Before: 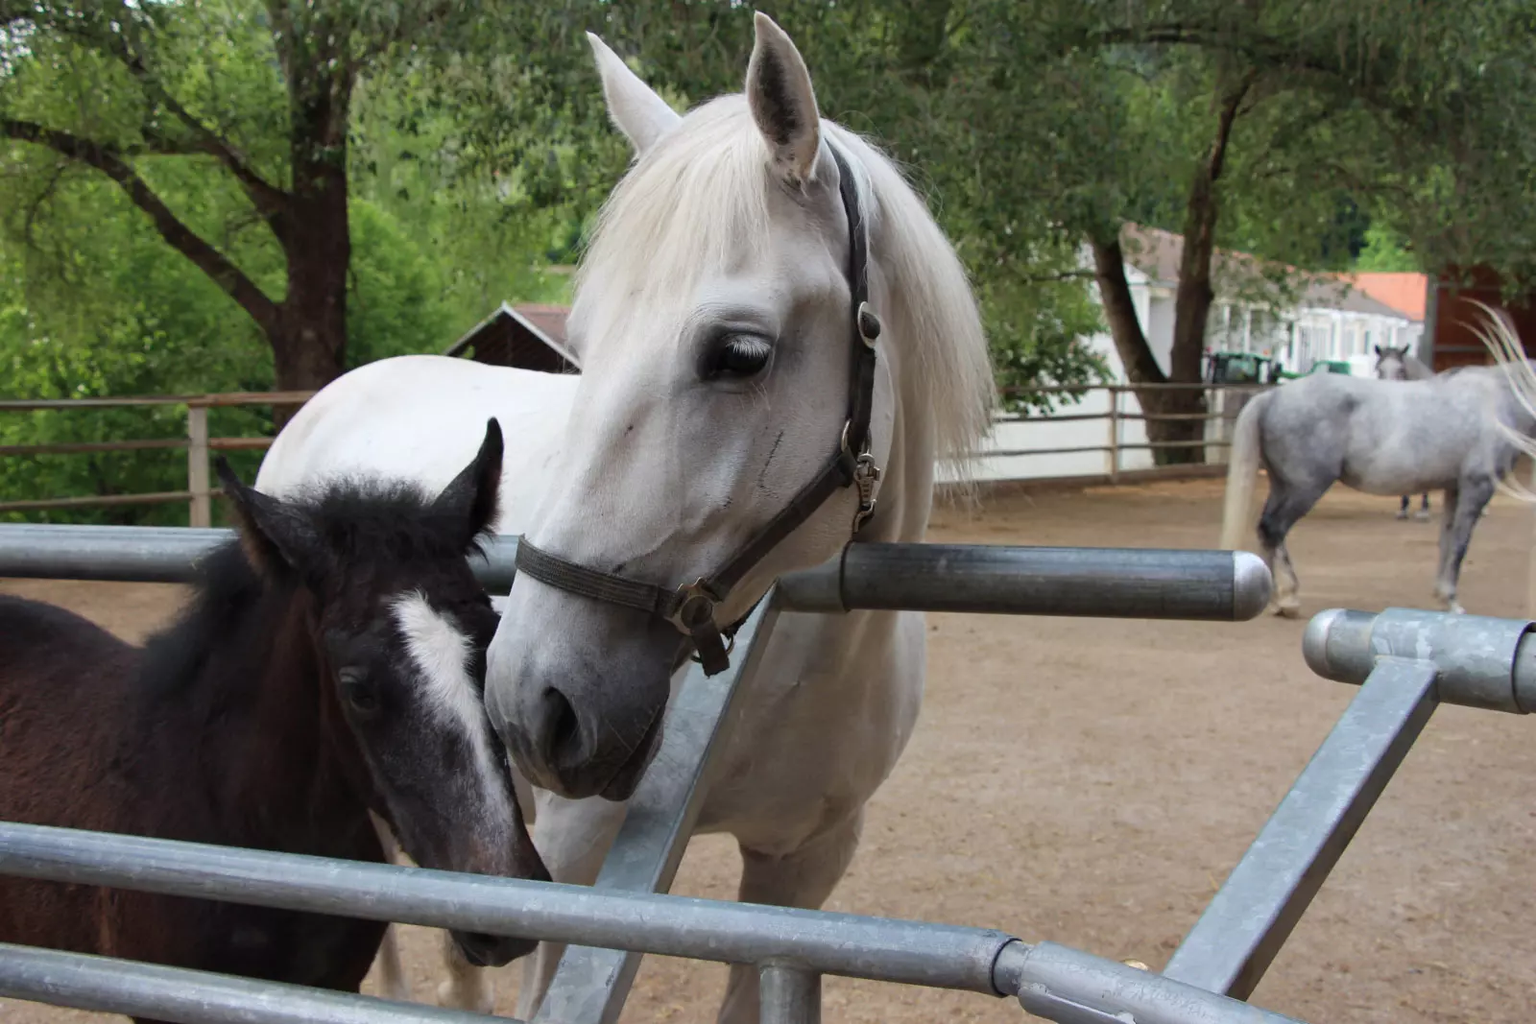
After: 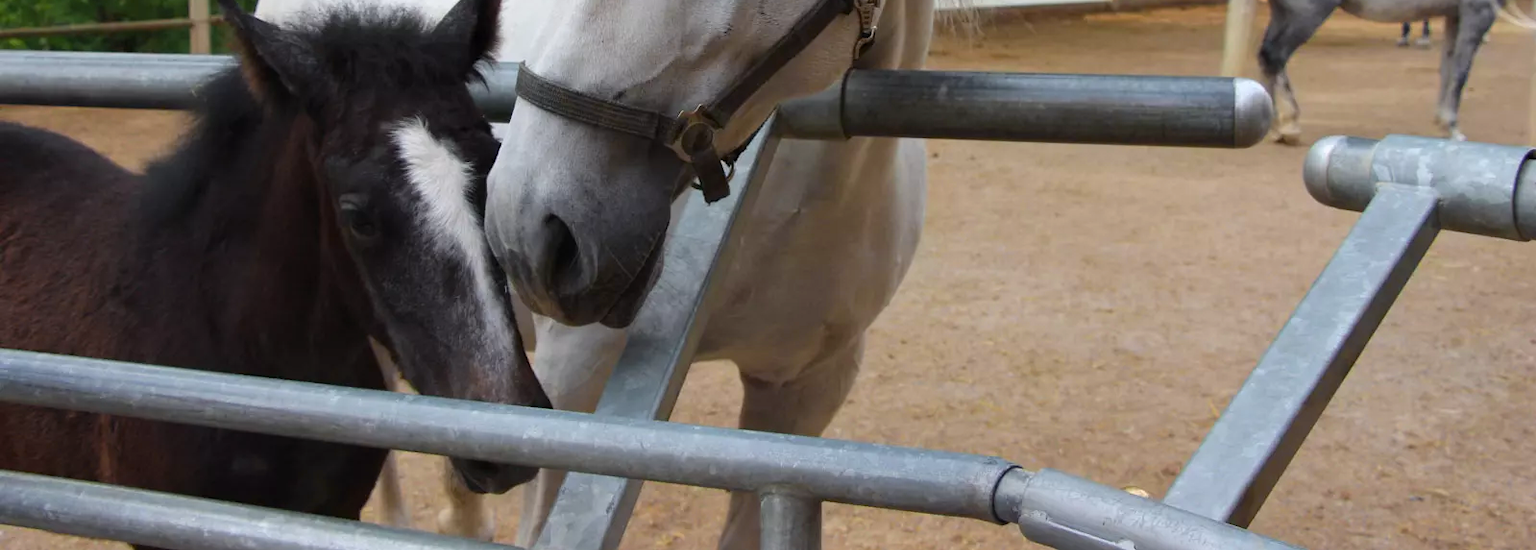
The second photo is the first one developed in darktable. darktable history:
color zones: curves: ch0 [(0.224, 0.526) (0.75, 0.5)]; ch1 [(0.055, 0.526) (0.224, 0.761) (0.377, 0.526) (0.75, 0.5)]
crop and rotate: top 46.237%
